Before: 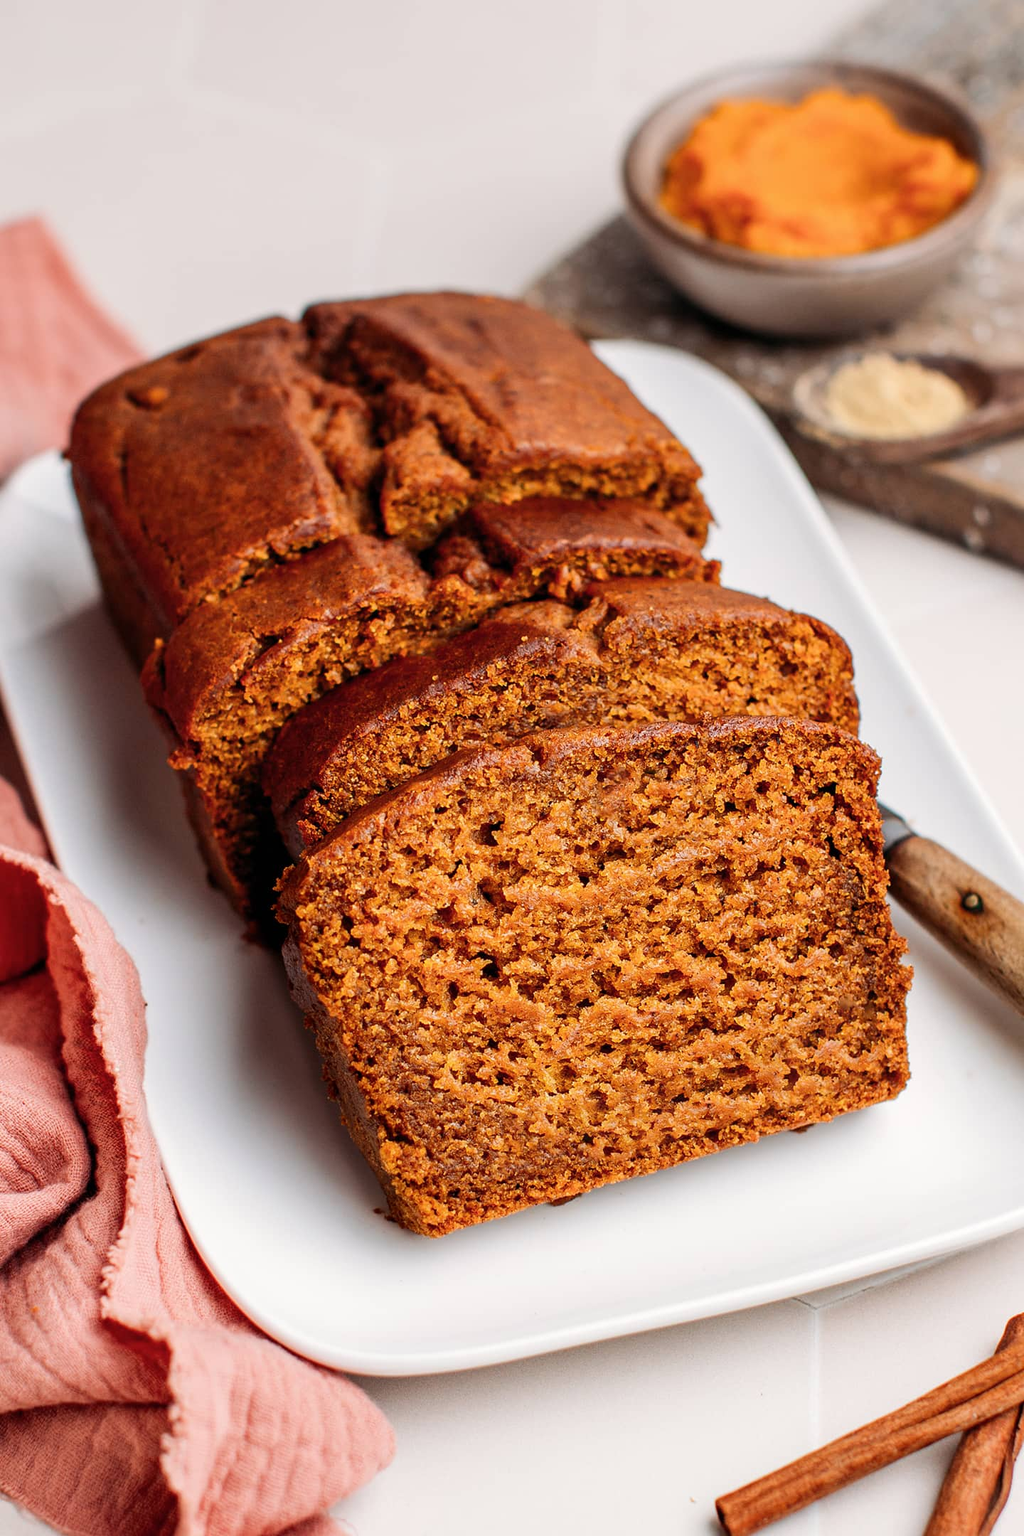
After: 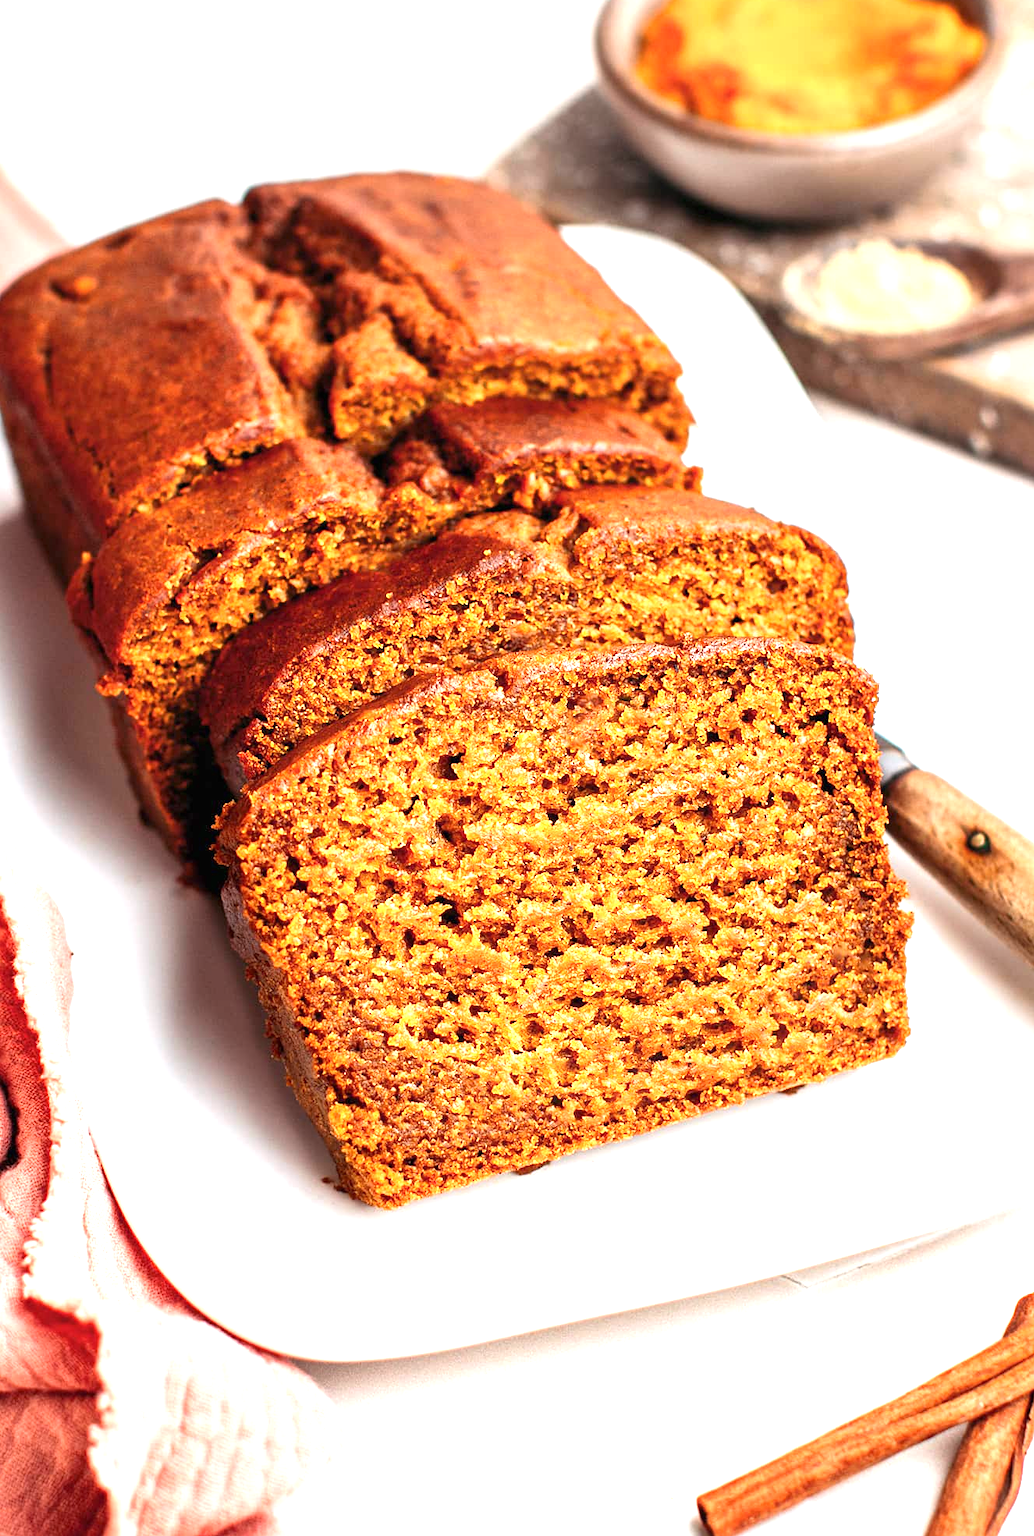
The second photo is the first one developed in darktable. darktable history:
crop and rotate: left 7.854%, top 8.842%
exposure: black level correction 0, exposure 1.28 EV, compensate highlight preservation false
